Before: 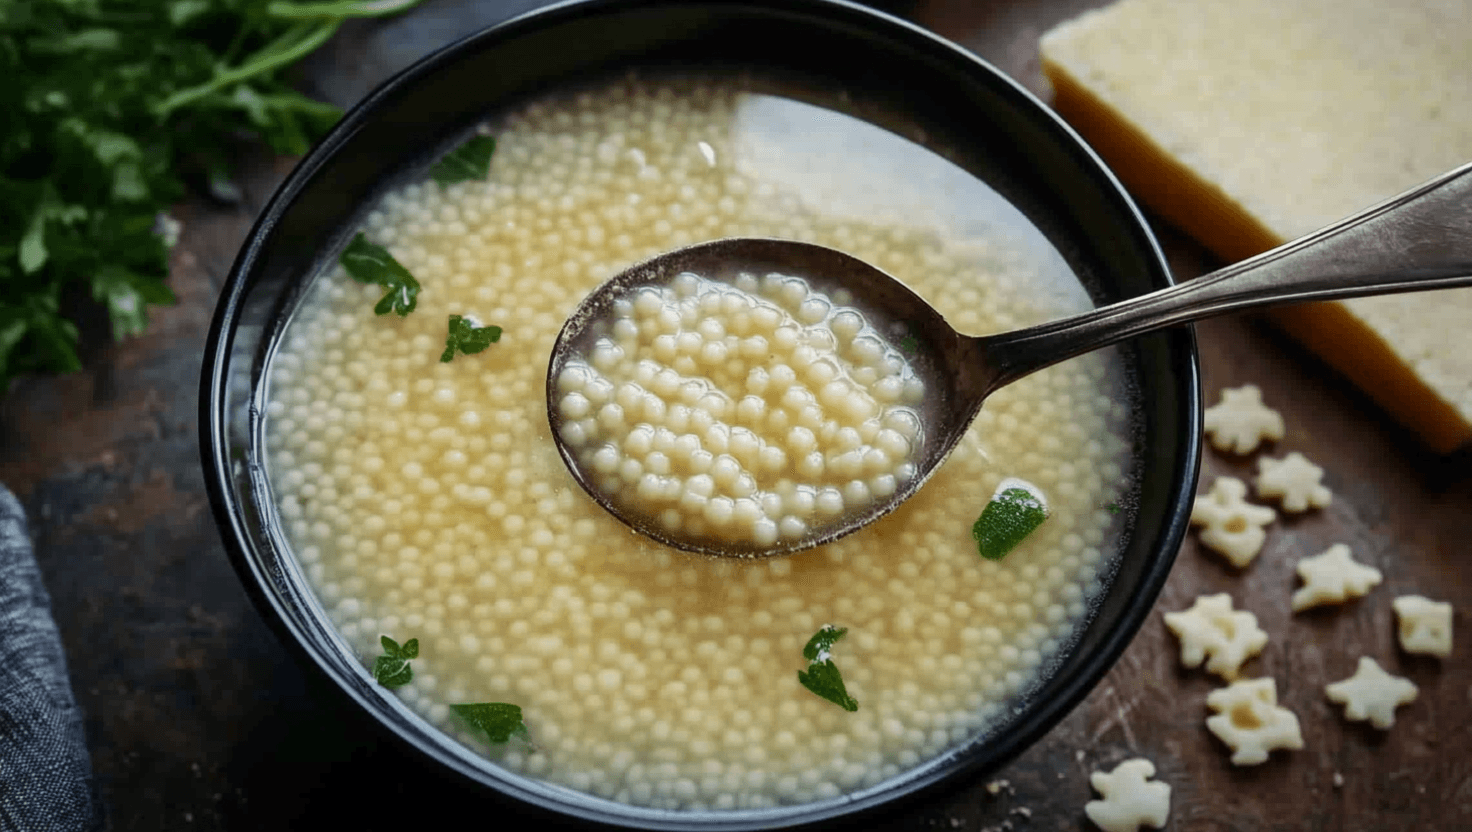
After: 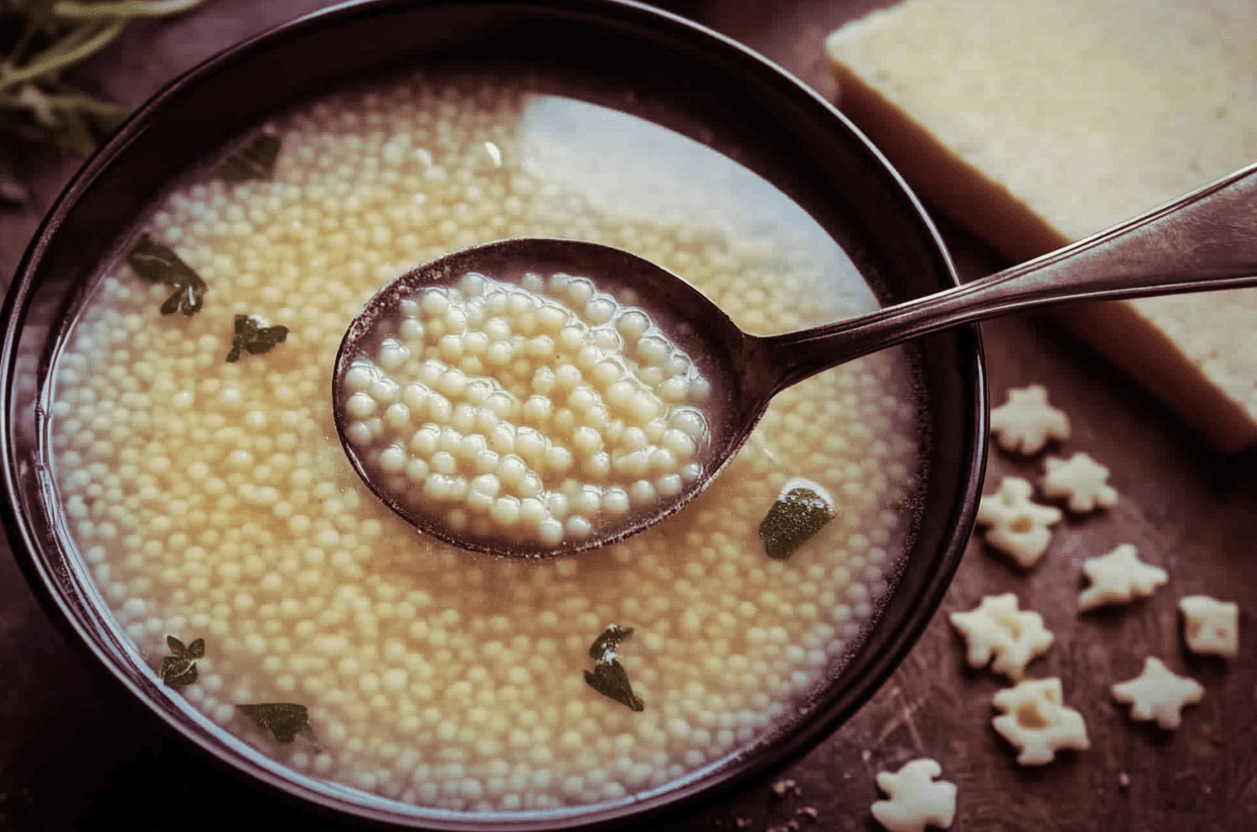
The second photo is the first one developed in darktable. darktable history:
tone equalizer: on, module defaults
contrast brightness saturation: saturation -0.1
crop and rotate: left 14.584%
split-toning: on, module defaults
